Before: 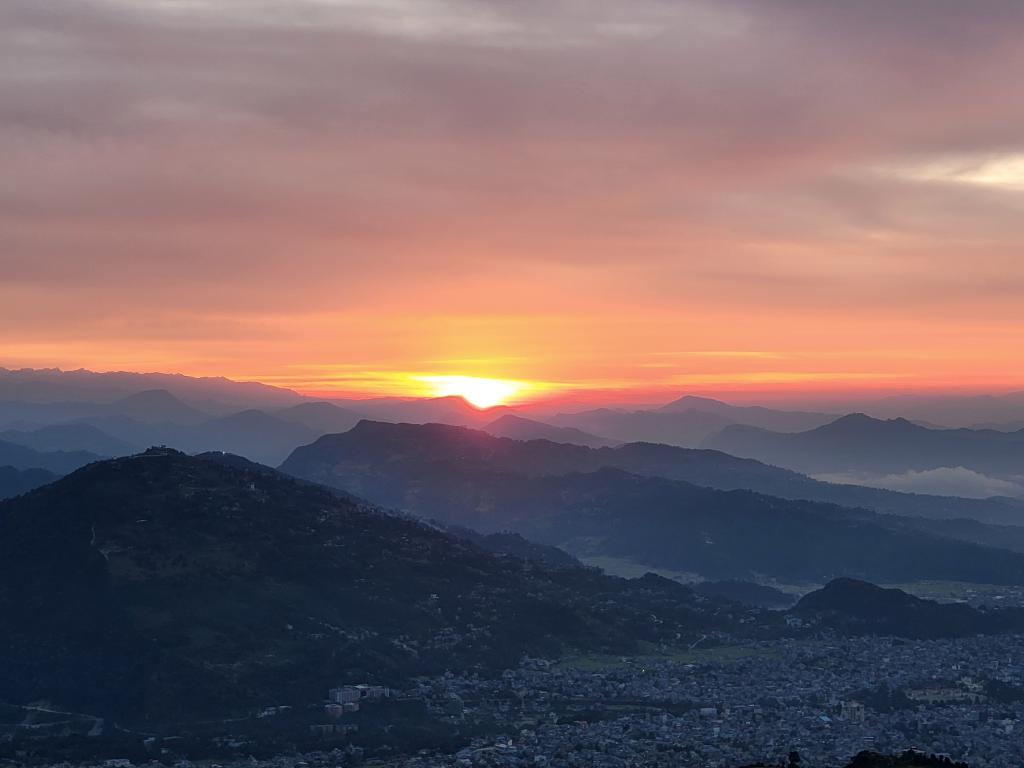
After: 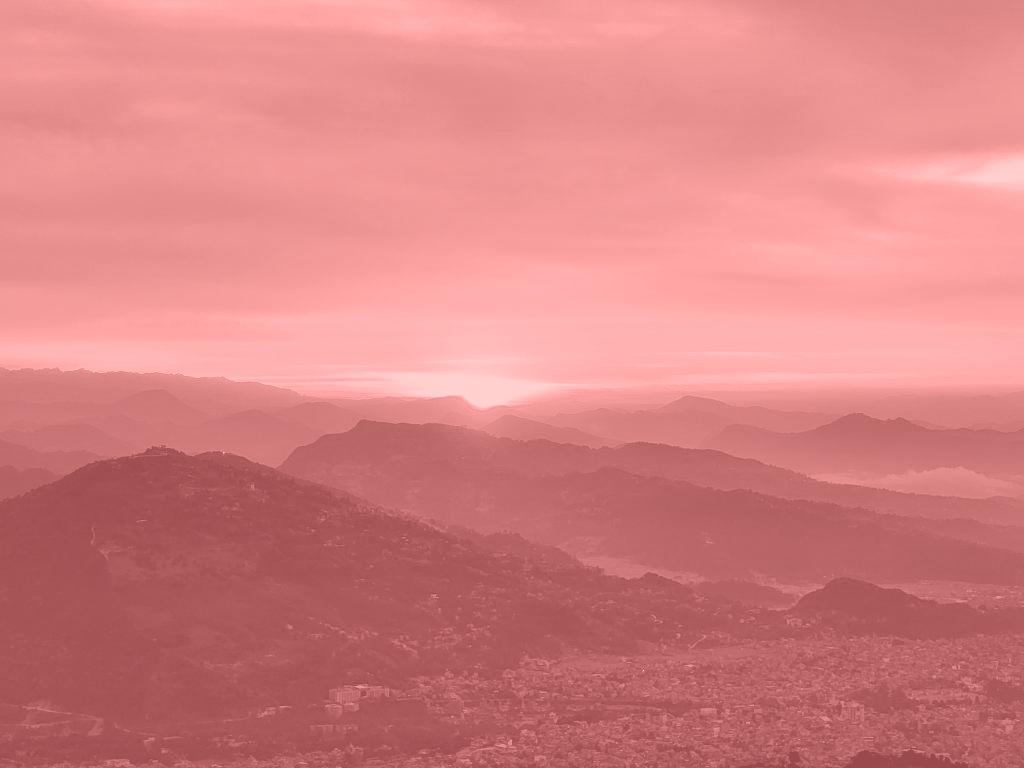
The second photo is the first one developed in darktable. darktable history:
colorize: saturation 51%, source mix 50.67%, lightness 50.67%
velvia: on, module defaults
local contrast: mode bilateral grid, contrast 25, coarseness 60, detail 151%, midtone range 0.2
